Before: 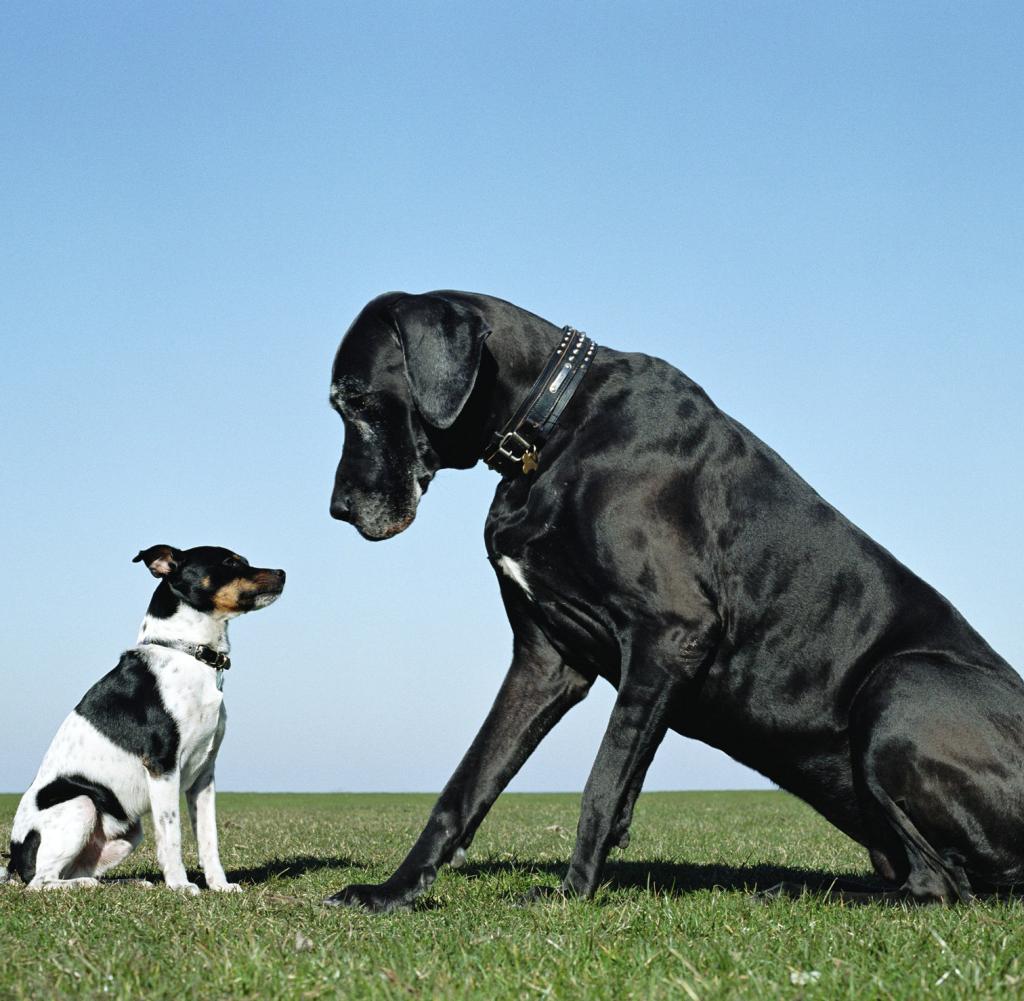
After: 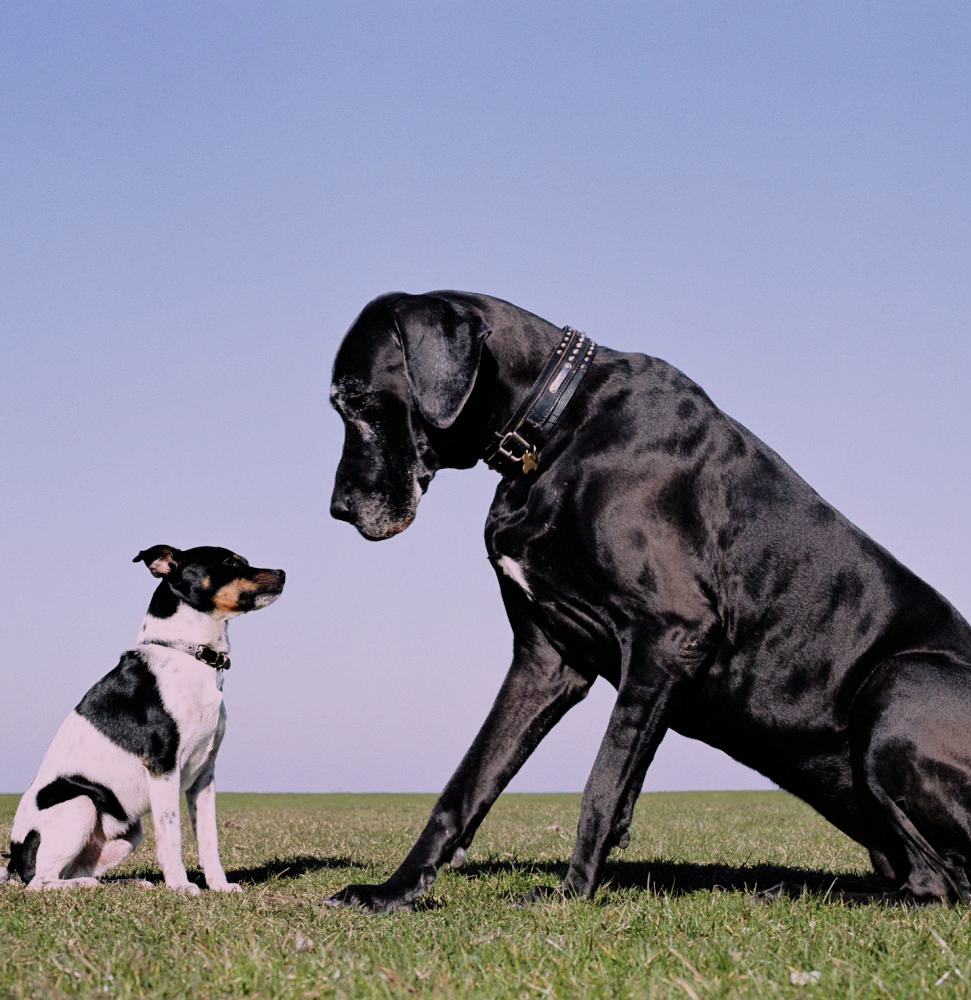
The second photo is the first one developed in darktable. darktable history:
white balance: red 1.188, blue 1.11
crop and rotate: right 5.167%
filmic rgb: black relative exposure -7.32 EV, white relative exposure 5.09 EV, hardness 3.2
